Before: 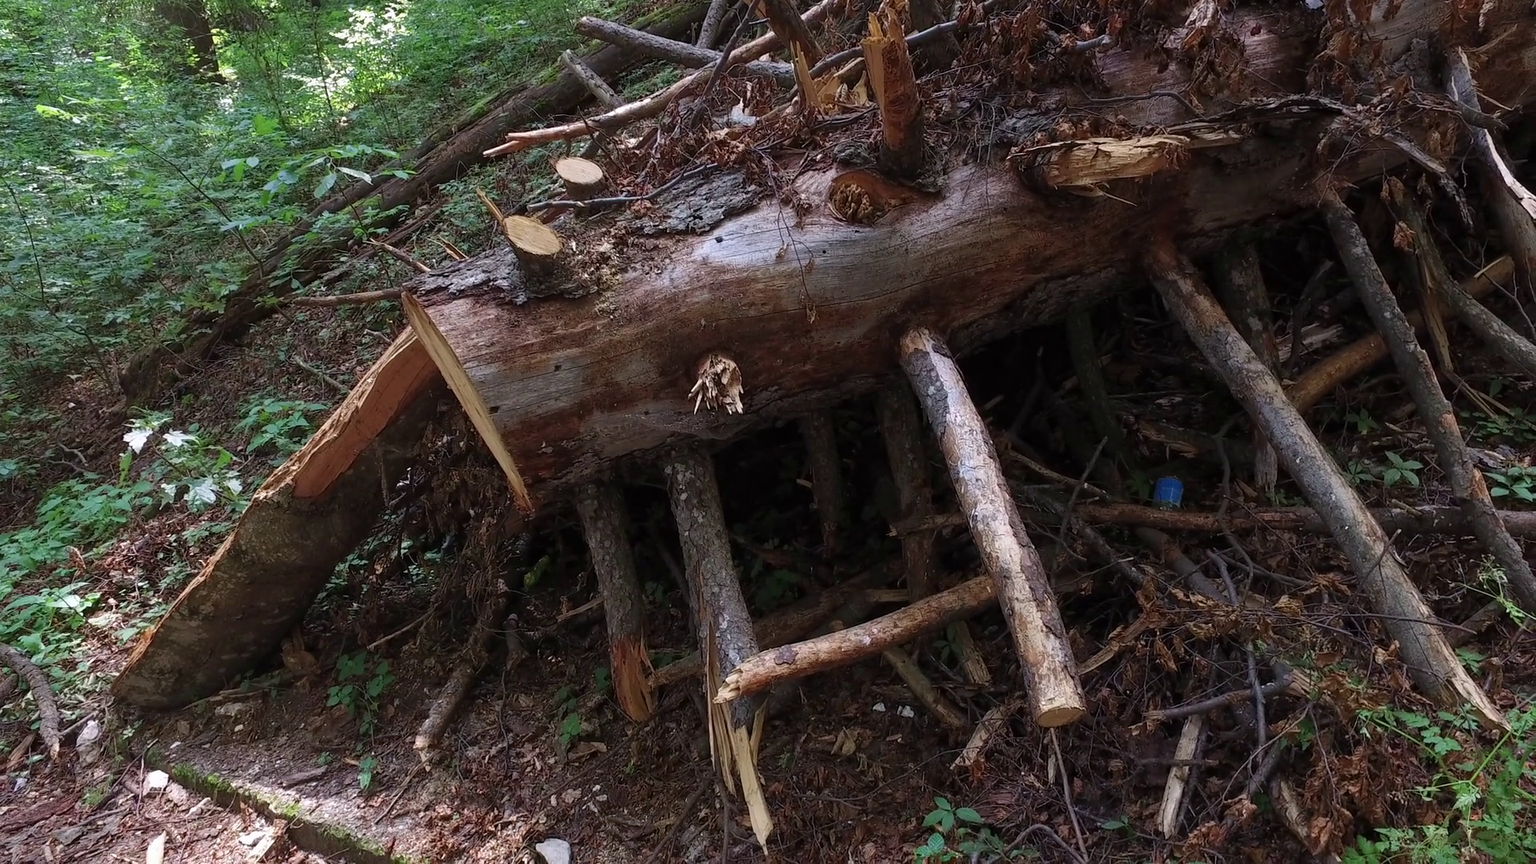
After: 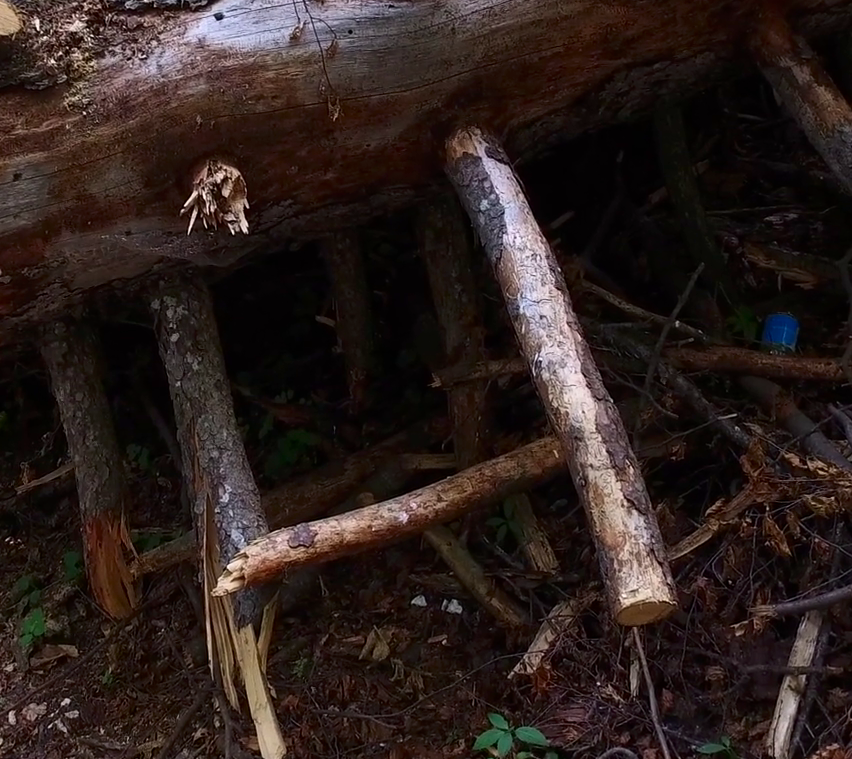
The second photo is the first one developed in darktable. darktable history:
crop: left 35.432%, top 26.233%, right 20.145%, bottom 3.432%
contrast brightness saturation: contrast 0.13, brightness -0.05, saturation 0.16
